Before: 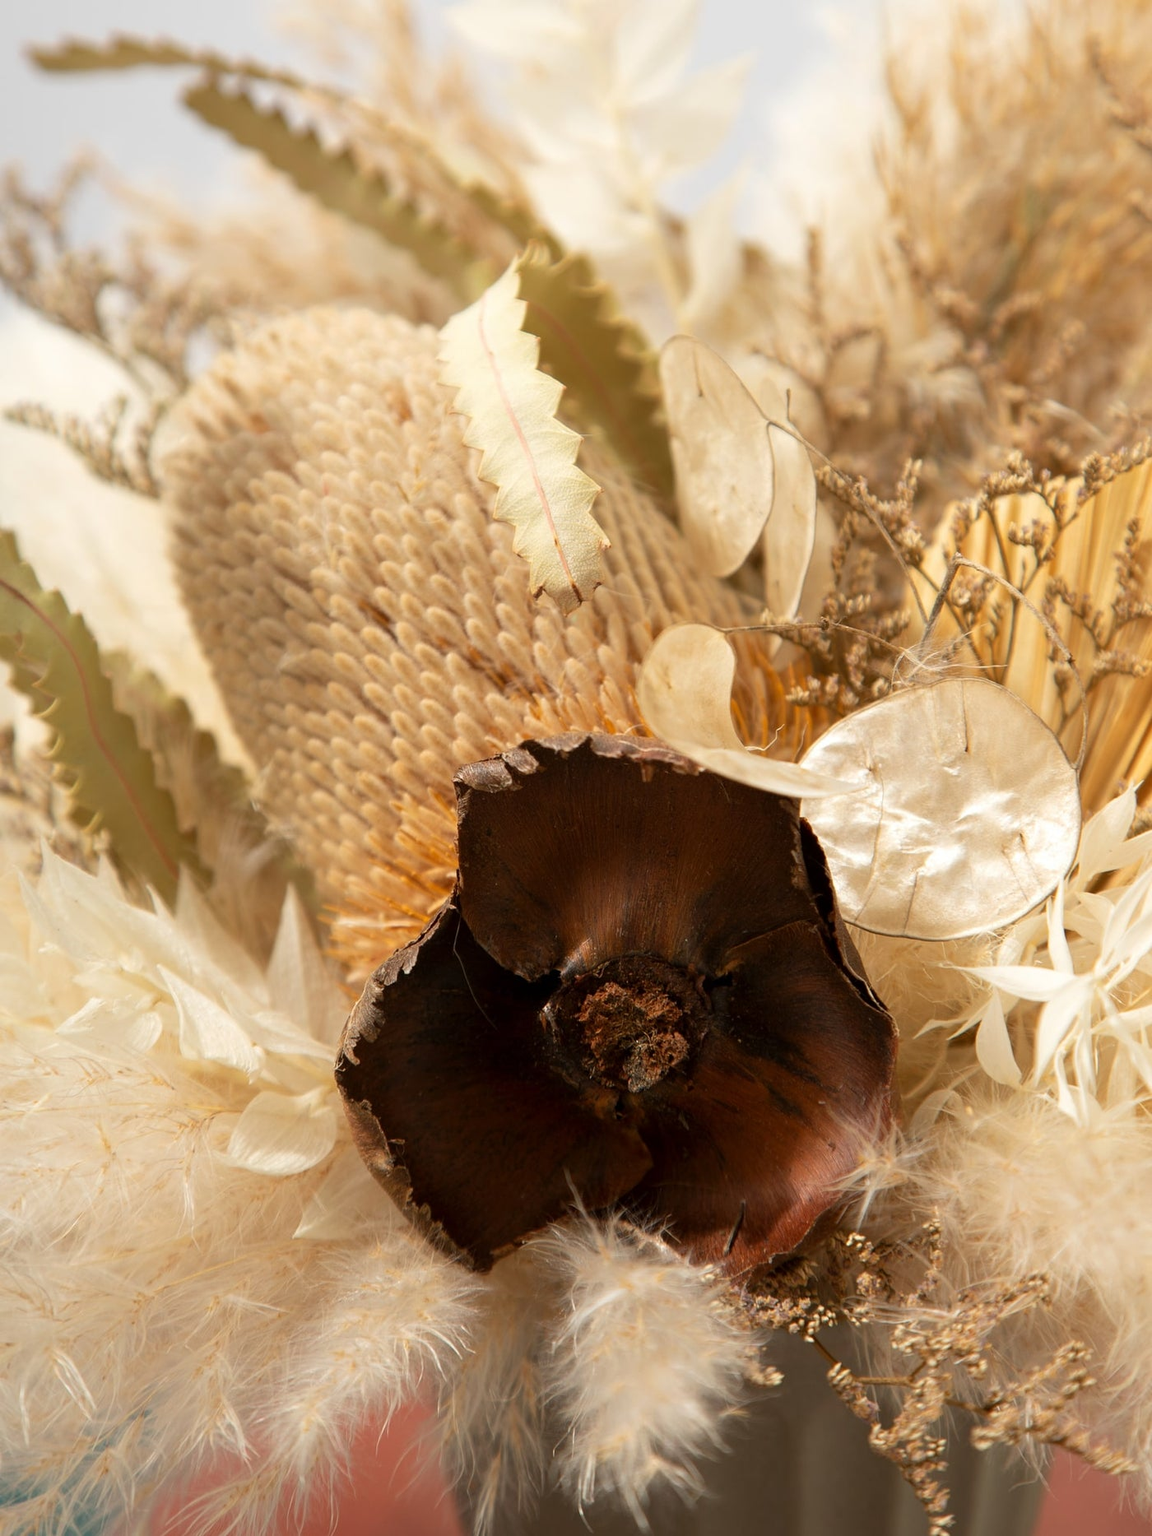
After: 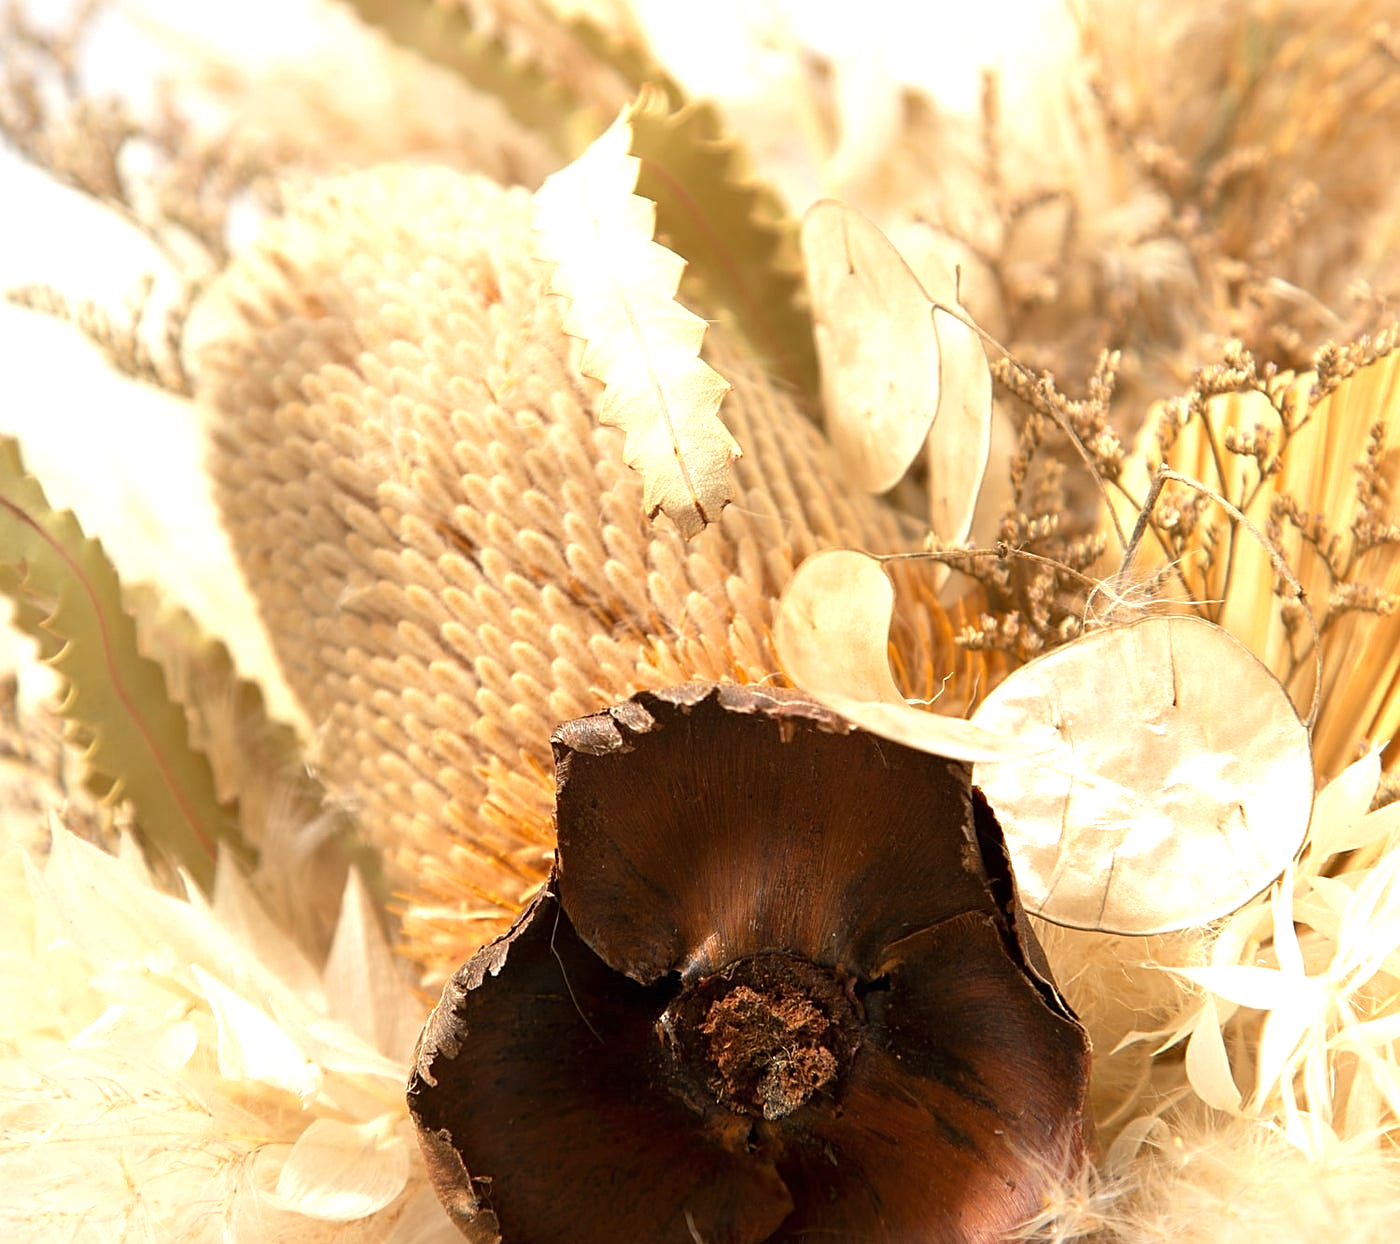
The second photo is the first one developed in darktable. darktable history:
sharpen: on, module defaults
exposure: black level correction 0, exposure 0.7 EV, compensate highlight preservation false
crop: top 11.166%, bottom 22.168%
